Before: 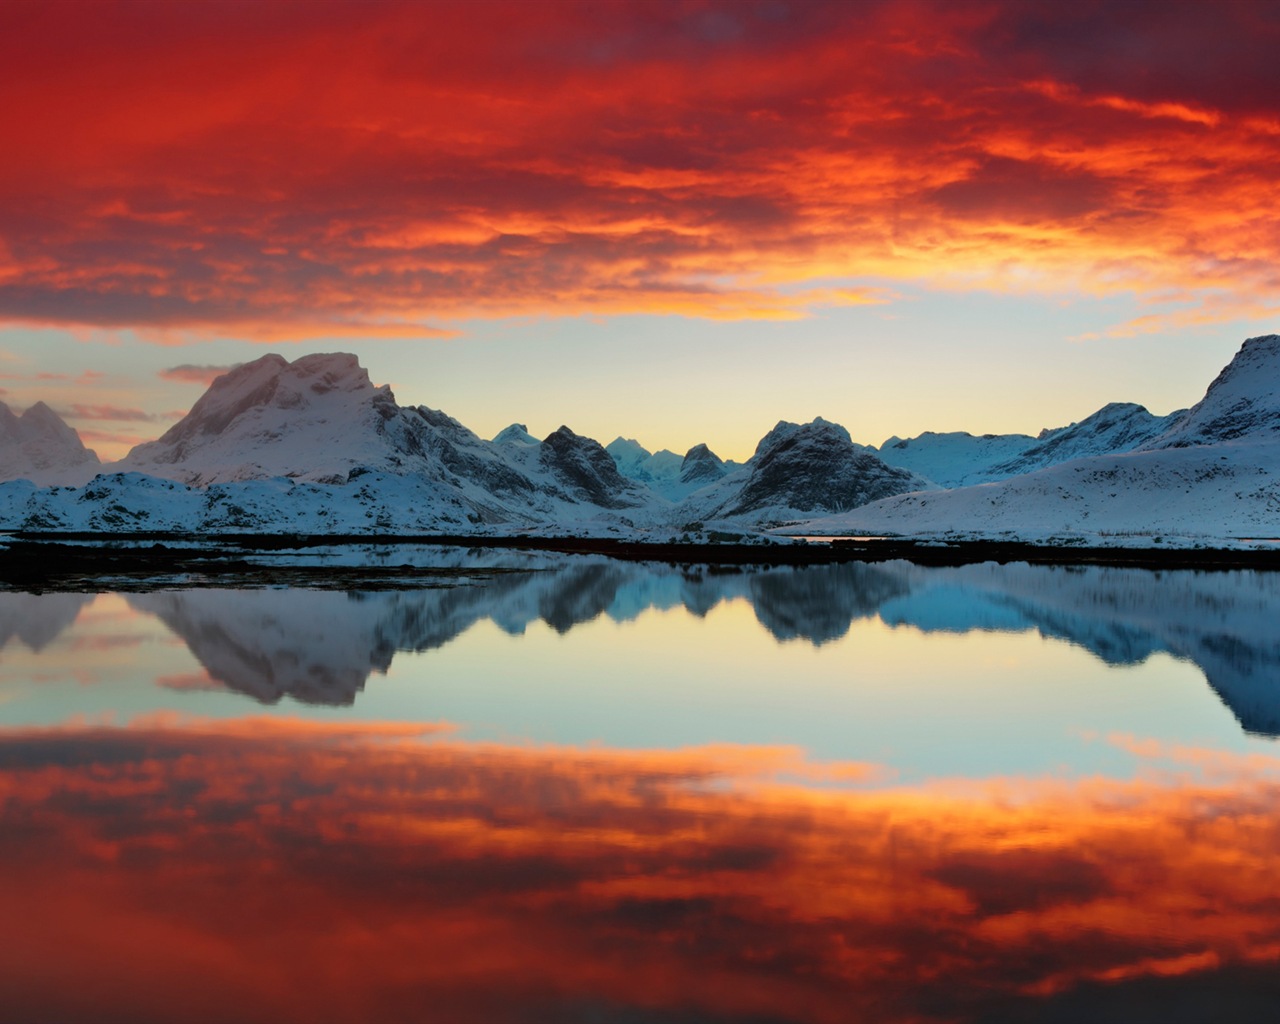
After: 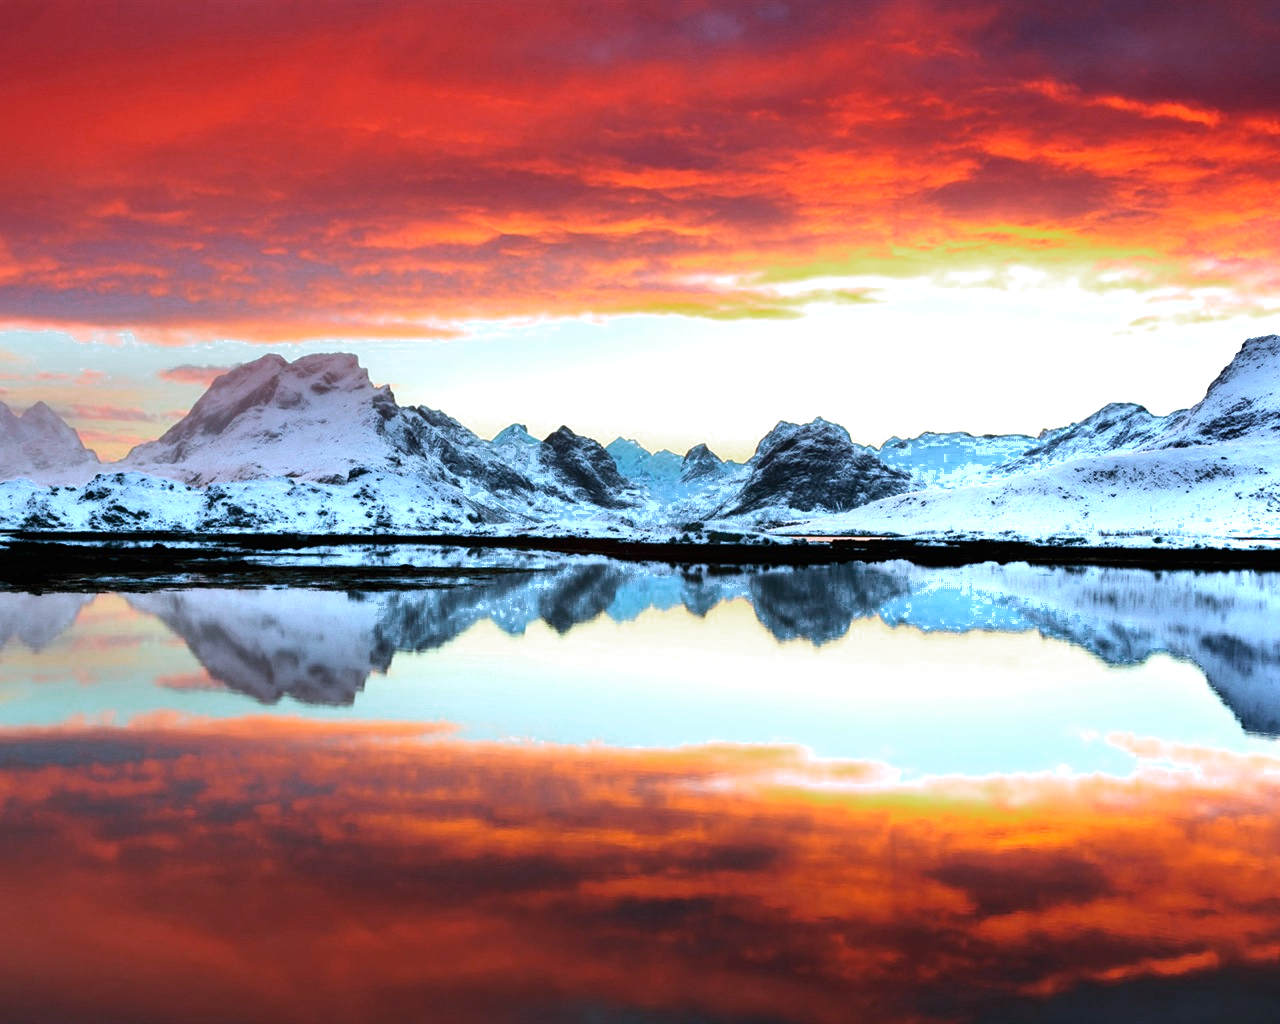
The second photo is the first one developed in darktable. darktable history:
velvia: on, module defaults
white balance: red 0.931, blue 1.11
tone equalizer: -8 EV -0.417 EV, -7 EV -0.389 EV, -6 EV -0.333 EV, -5 EV -0.222 EV, -3 EV 0.222 EV, -2 EV 0.333 EV, -1 EV 0.389 EV, +0 EV 0.417 EV, edges refinement/feathering 500, mask exposure compensation -1.25 EV, preserve details no
color zones: curves: ch0 [(0.203, 0.433) (0.607, 0.517) (0.697, 0.696) (0.705, 0.897)]
exposure: exposure 0.485 EV, compensate highlight preservation false
